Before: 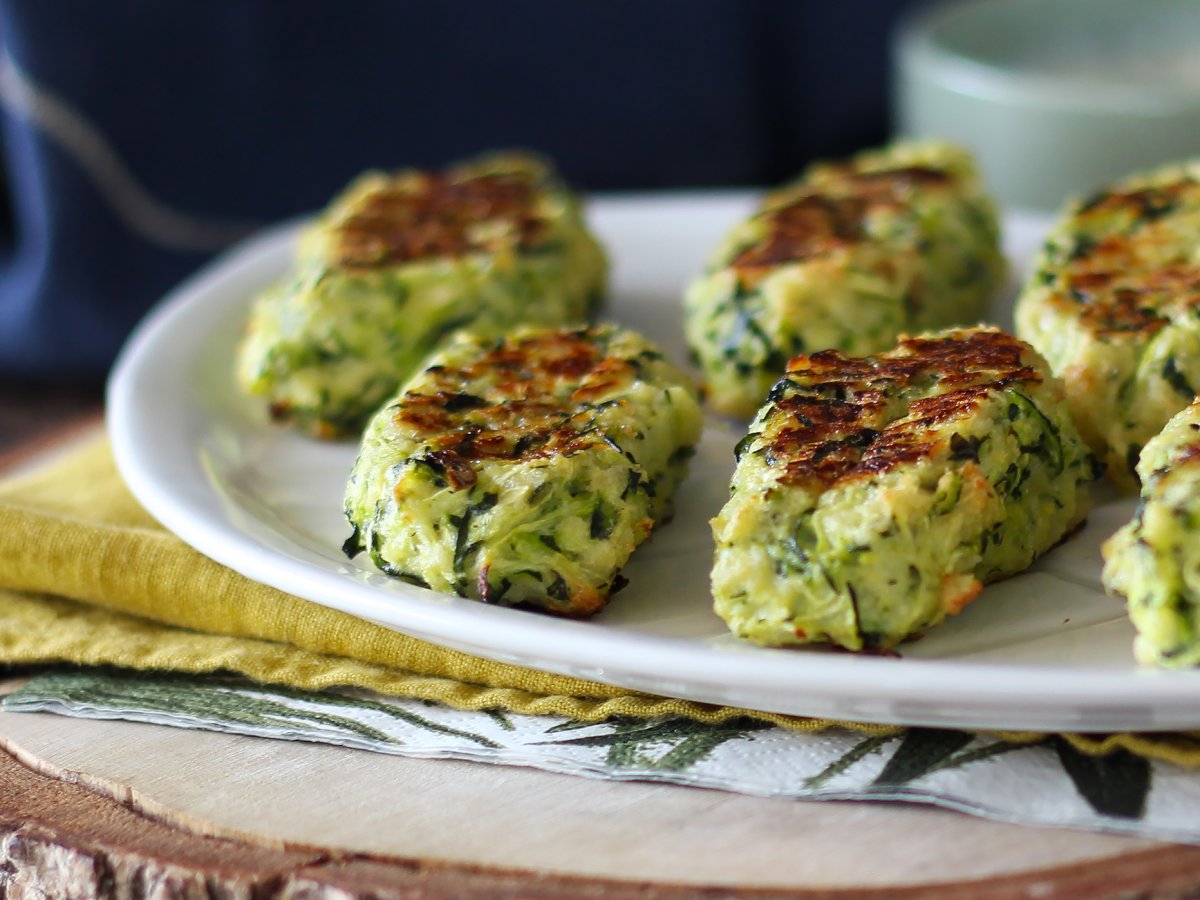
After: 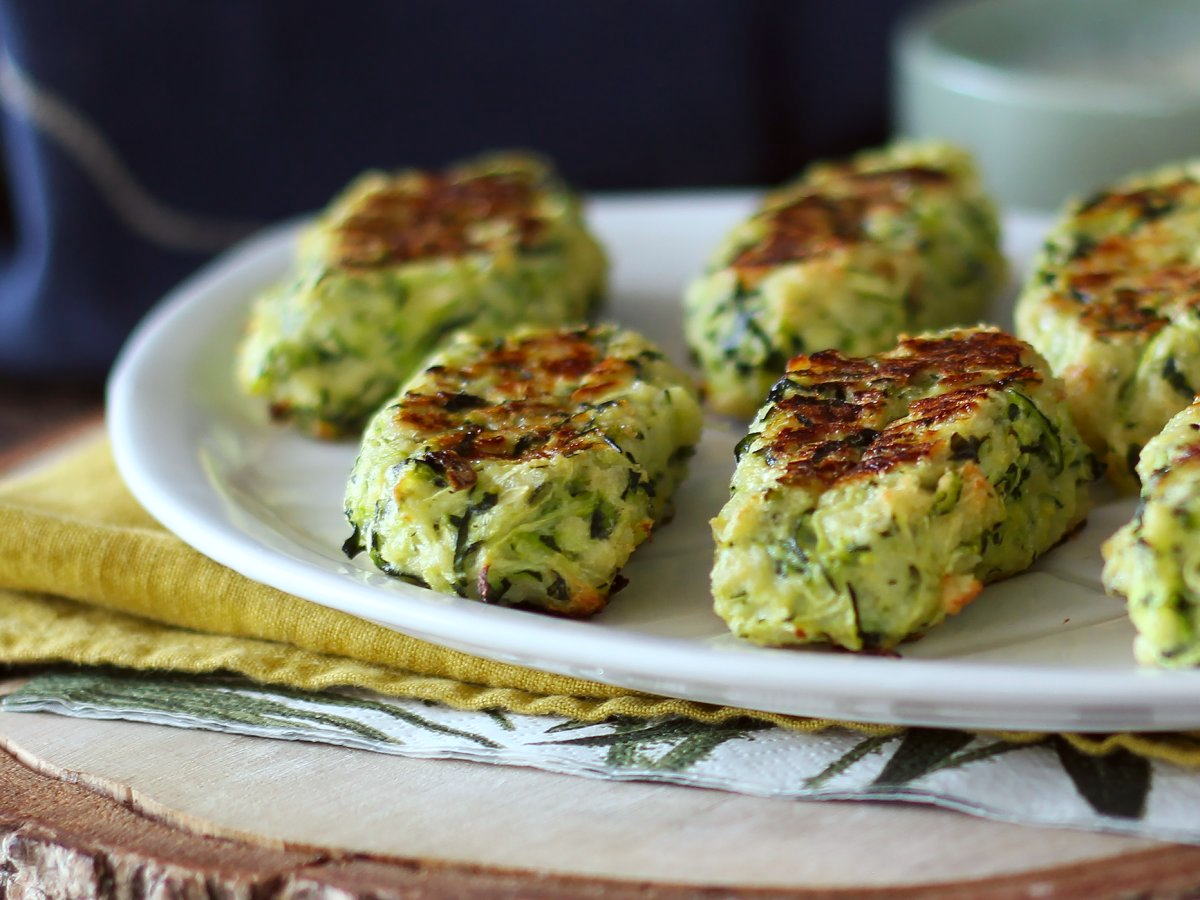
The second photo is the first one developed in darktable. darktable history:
color correction: highlights a* -2.95, highlights b* -2.84, shadows a* 2.33, shadows b* 2.92
